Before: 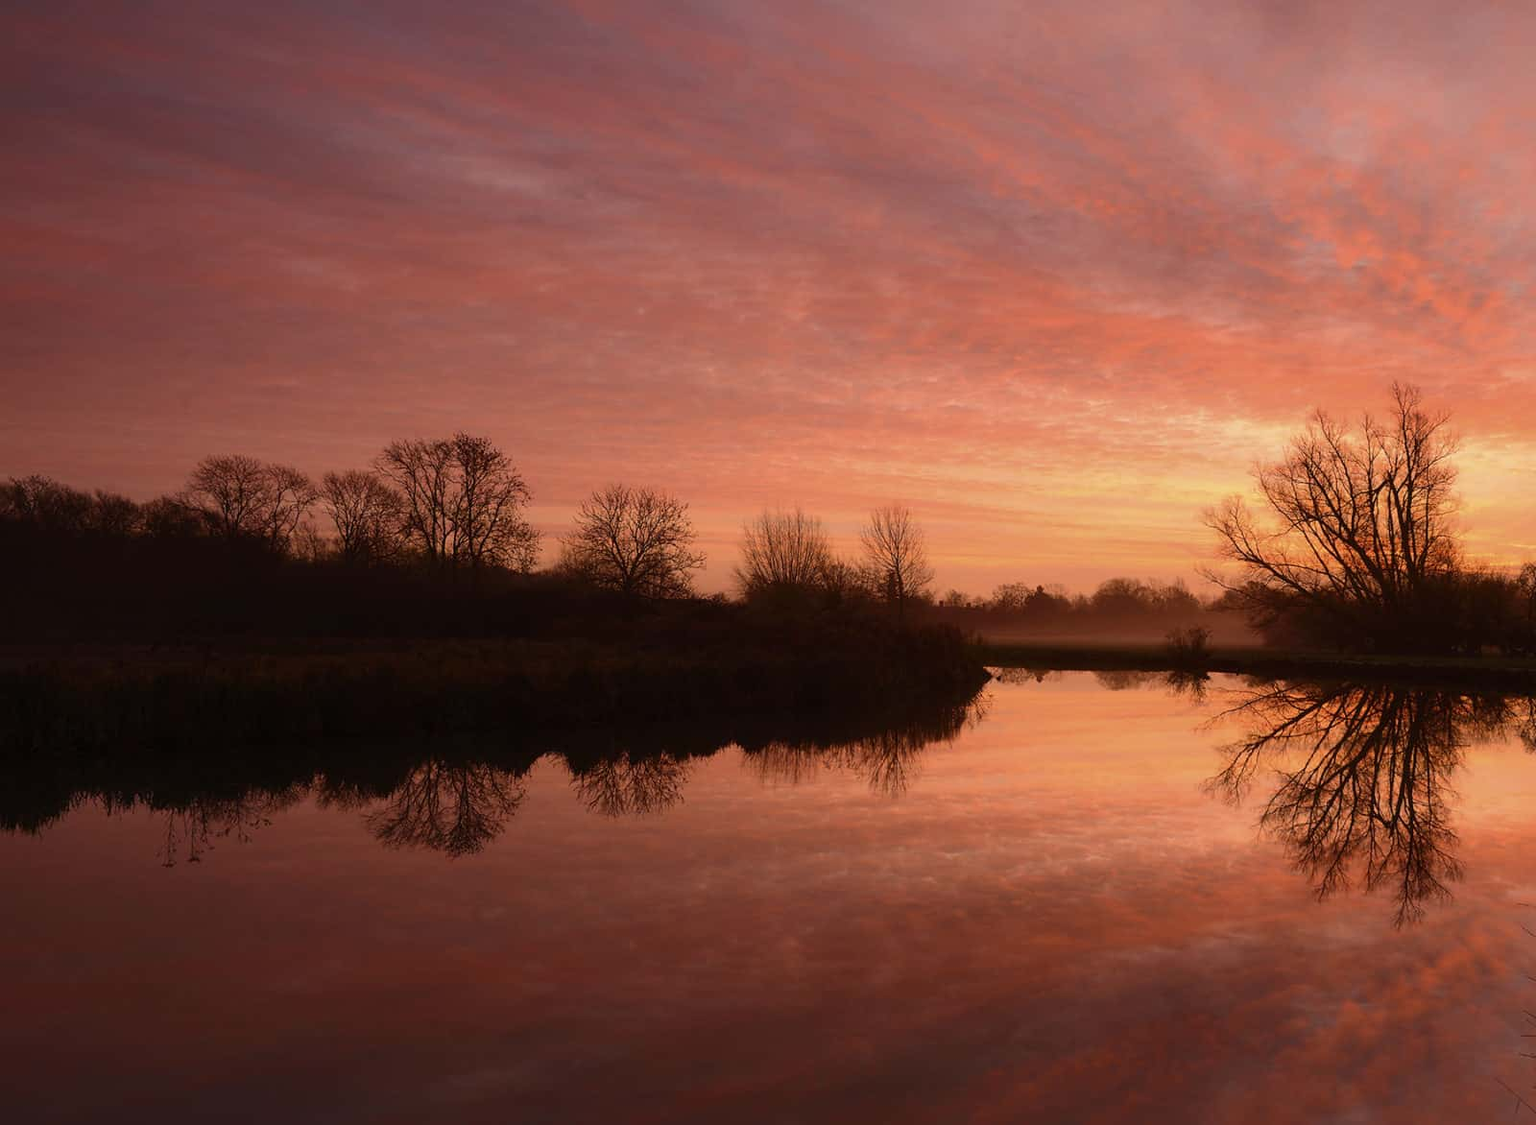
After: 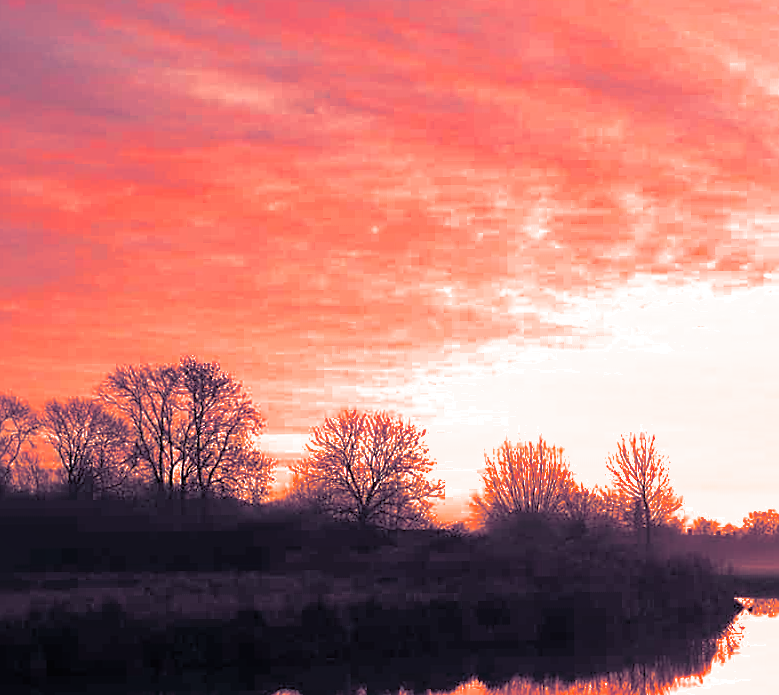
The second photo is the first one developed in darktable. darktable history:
crop: left 17.835%, top 7.675%, right 32.881%, bottom 32.213%
sharpen: amount 0.575
shadows and highlights: on, module defaults
white balance: red 0.986, blue 1.01
exposure: exposure 1.5 EV, compensate highlight preservation false
rotate and perspective: rotation -0.45°, automatic cropping original format, crop left 0.008, crop right 0.992, crop top 0.012, crop bottom 0.988
split-toning: shadows › hue 226.8°, shadows › saturation 0.56, highlights › hue 28.8°, balance -40, compress 0%
vibrance: vibrance 60%
